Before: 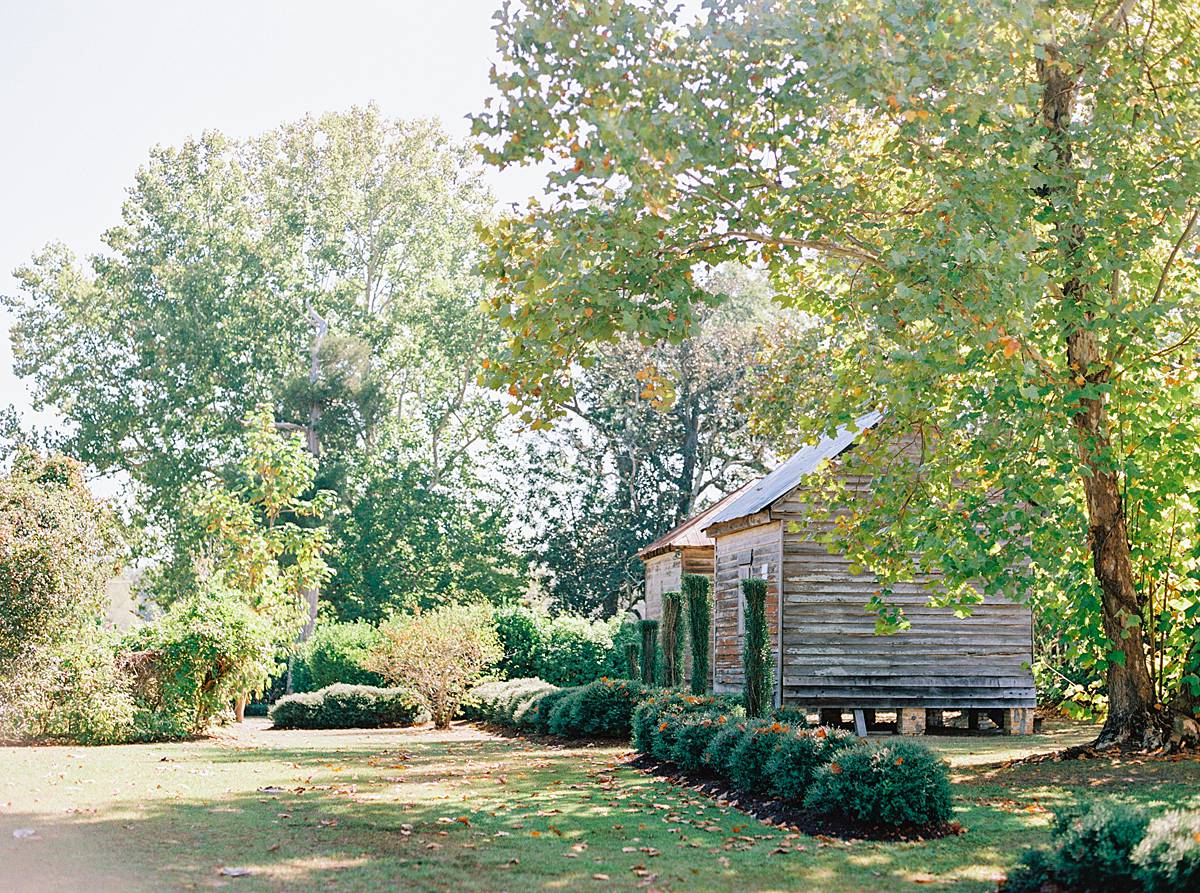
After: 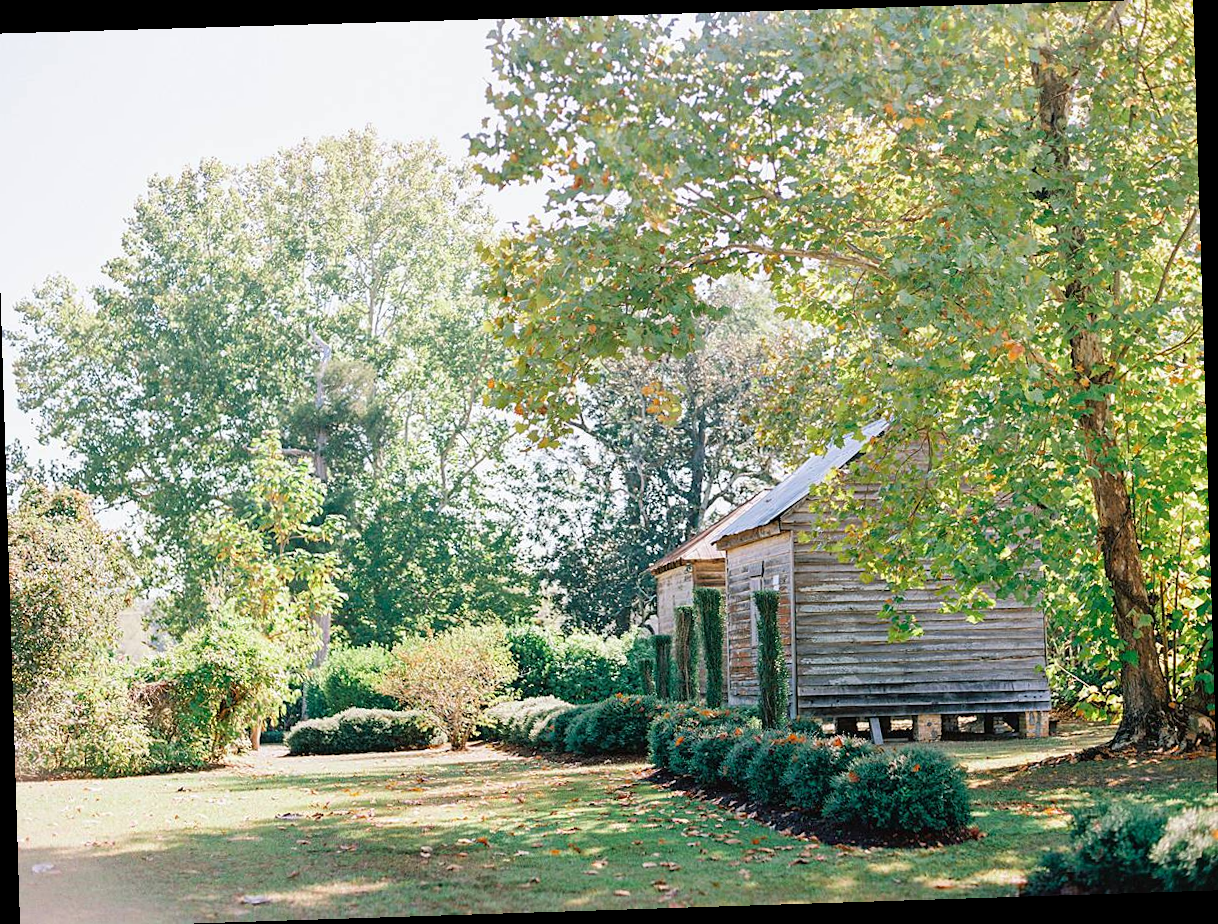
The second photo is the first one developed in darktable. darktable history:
crop and rotate: left 0.614%, top 0.179%, bottom 0.309%
rotate and perspective: rotation -1.77°, lens shift (horizontal) 0.004, automatic cropping off
